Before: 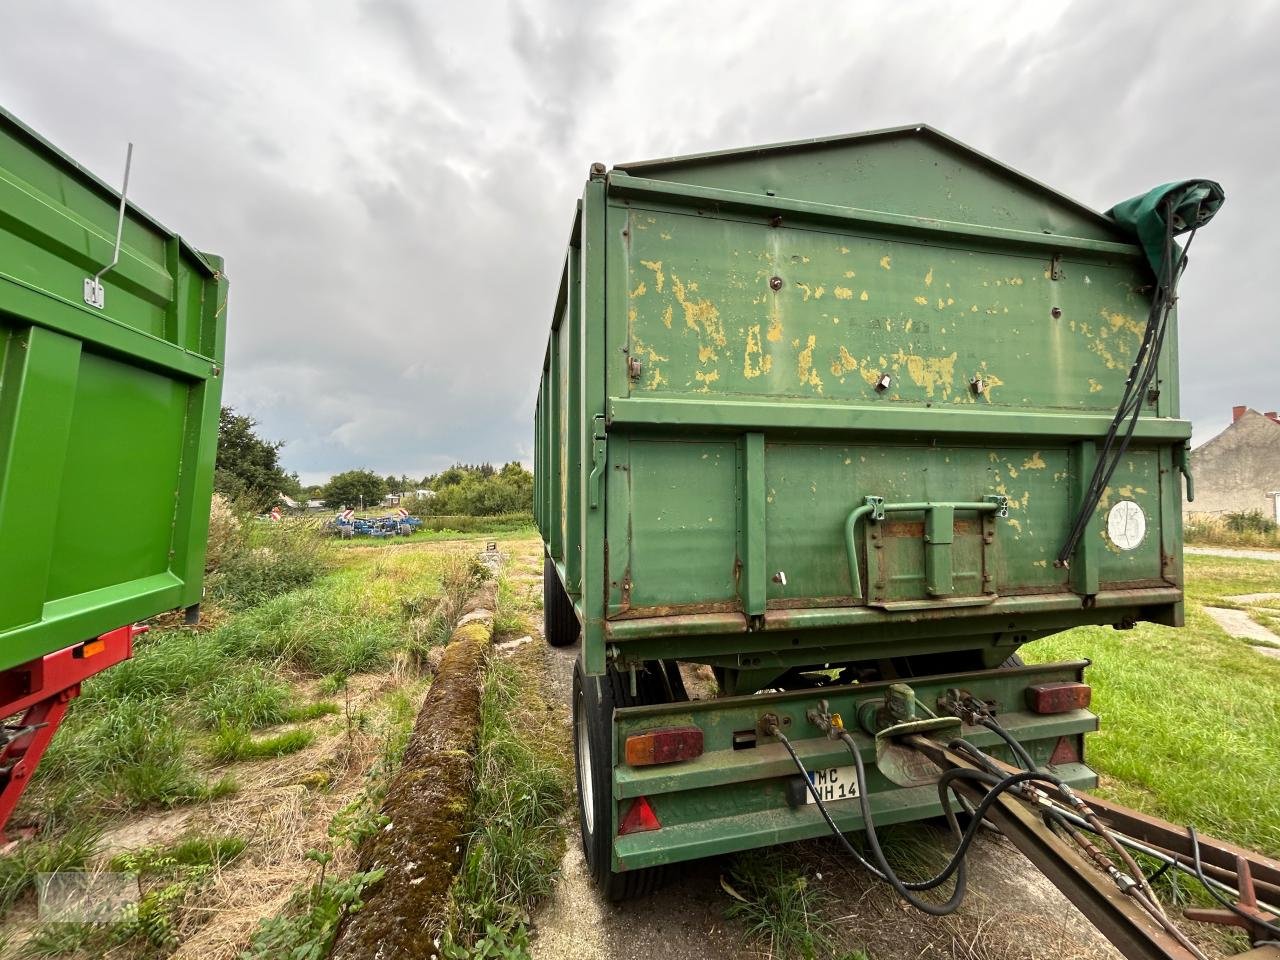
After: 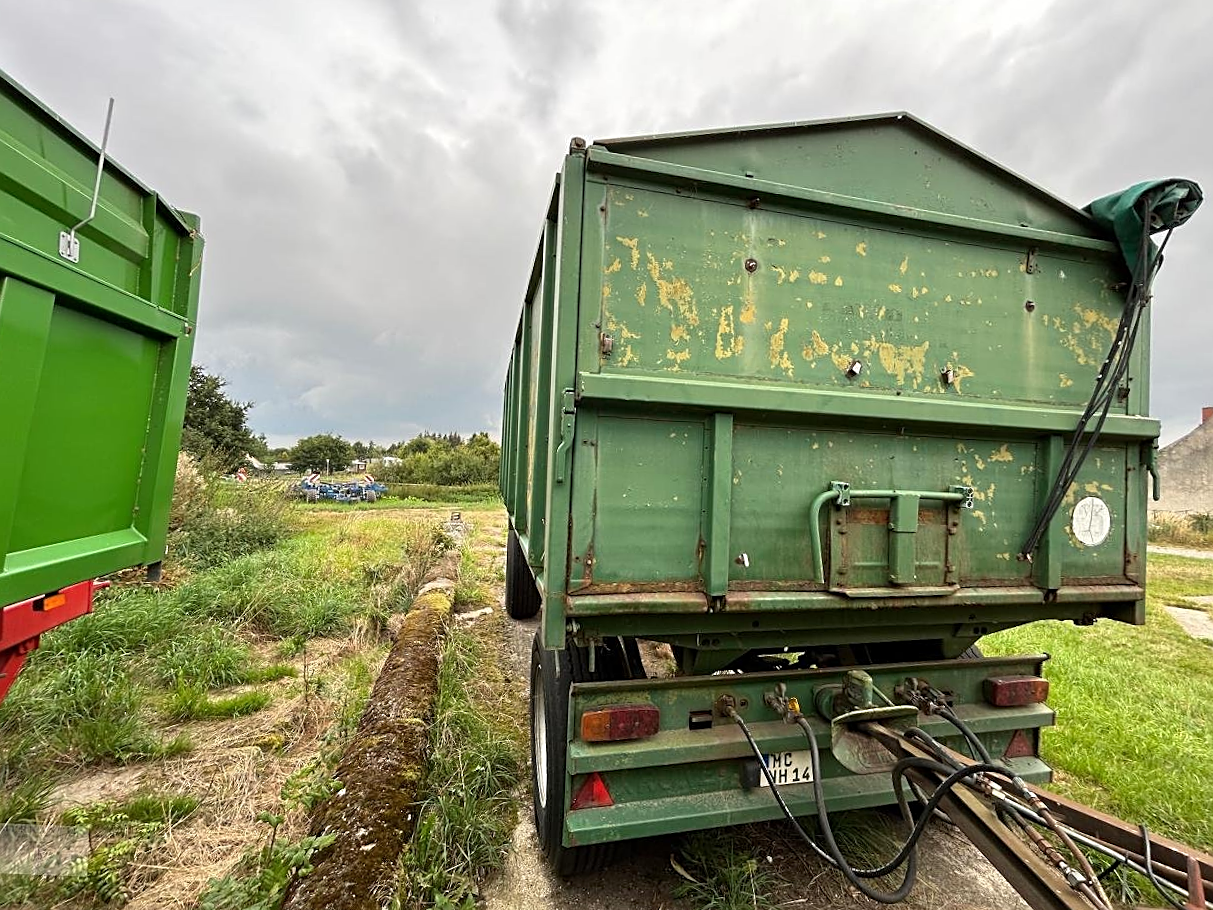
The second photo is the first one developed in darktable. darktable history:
crop and rotate: angle -2.38°
sharpen: on, module defaults
